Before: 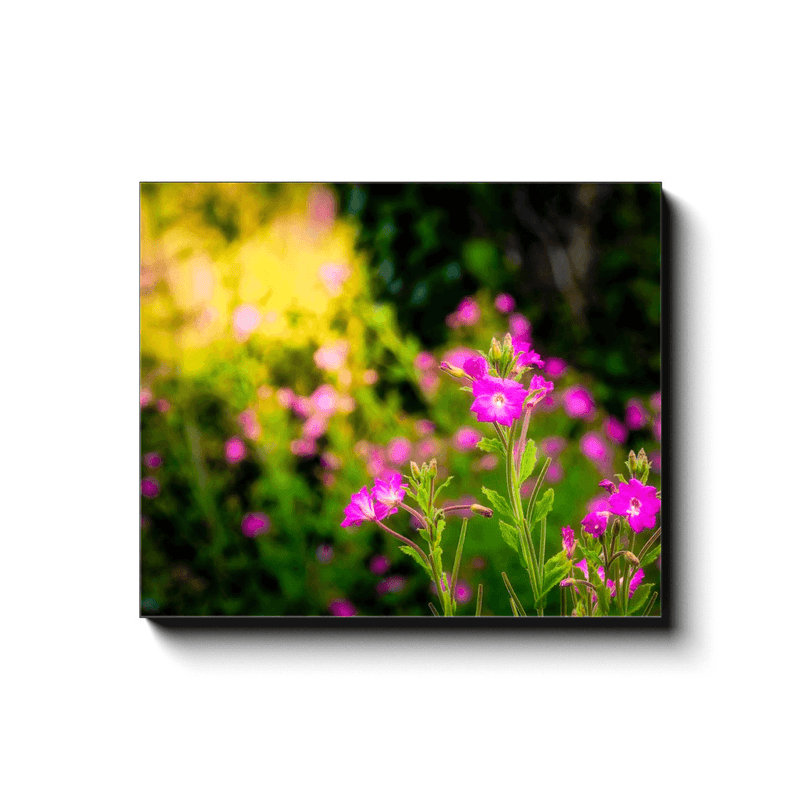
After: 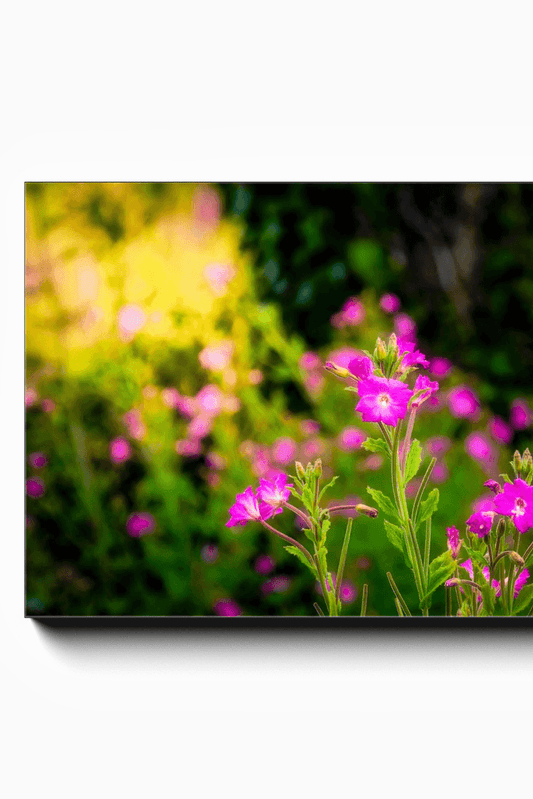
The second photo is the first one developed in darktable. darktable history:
tone equalizer: -7 EV 0.18 EV, -6 EV 0.12 EV, -5 EV 0.08 EV, -4 EV 0.04 EV, -2 EV -0.02 EV, -1 EV -0.04 EV, +0 EV -0.06 EV, luminance estimator HSV value / RGB max
crop and rotate: left 14.436%, right 18.898%
